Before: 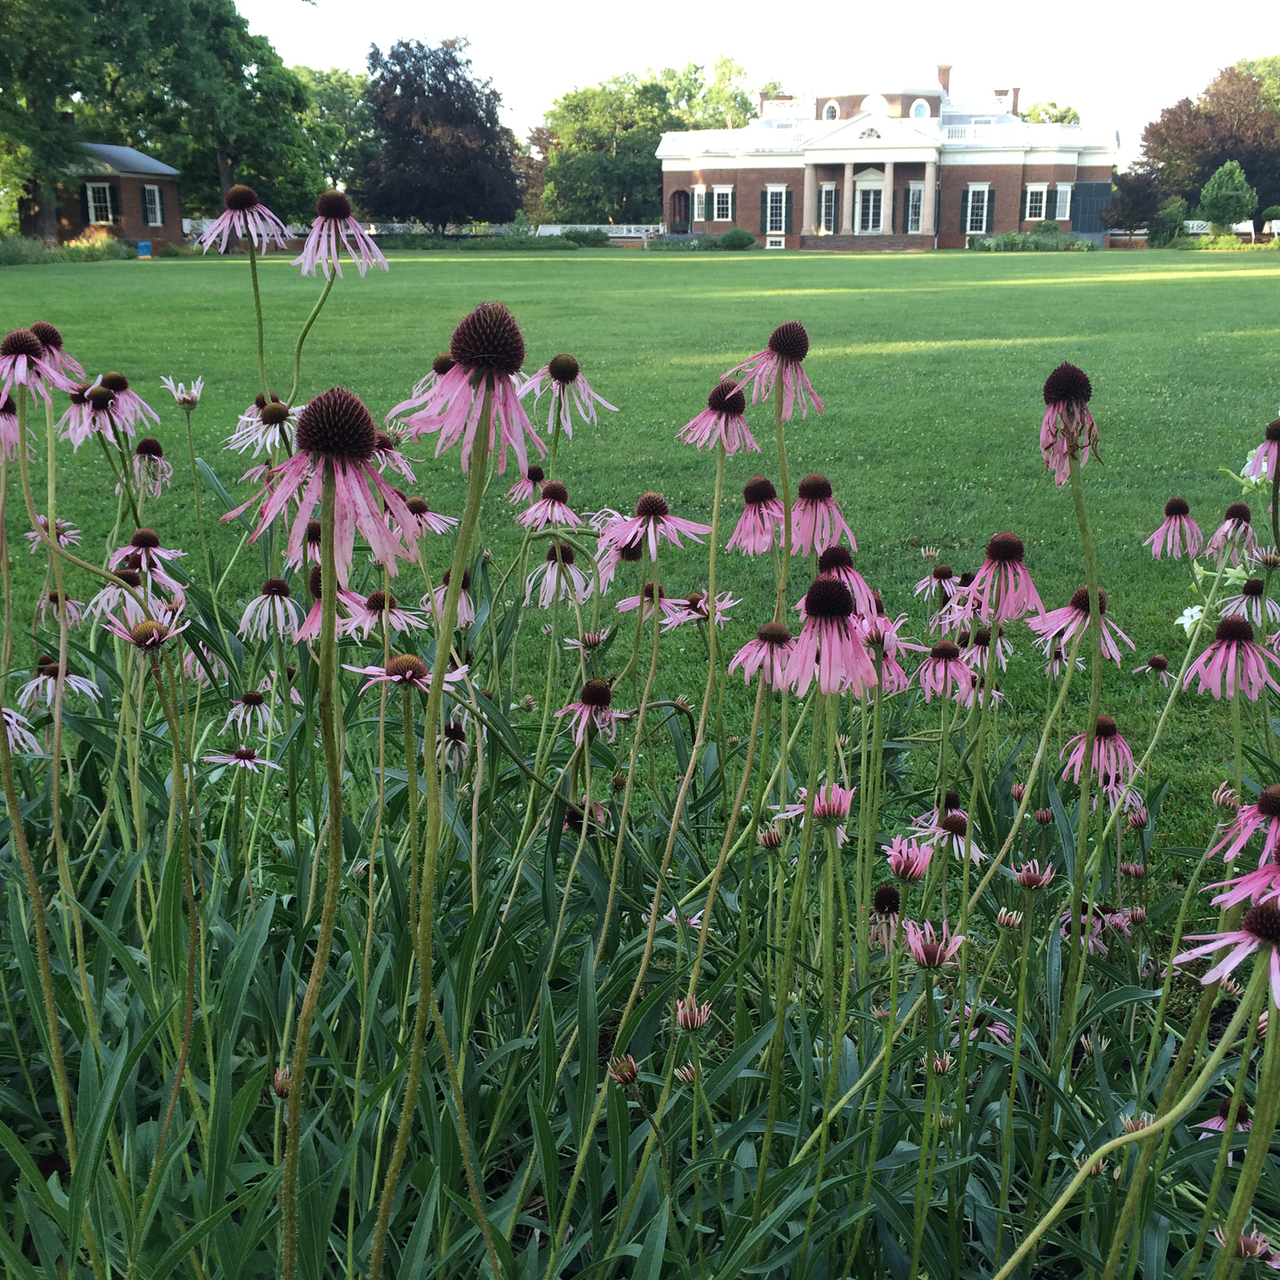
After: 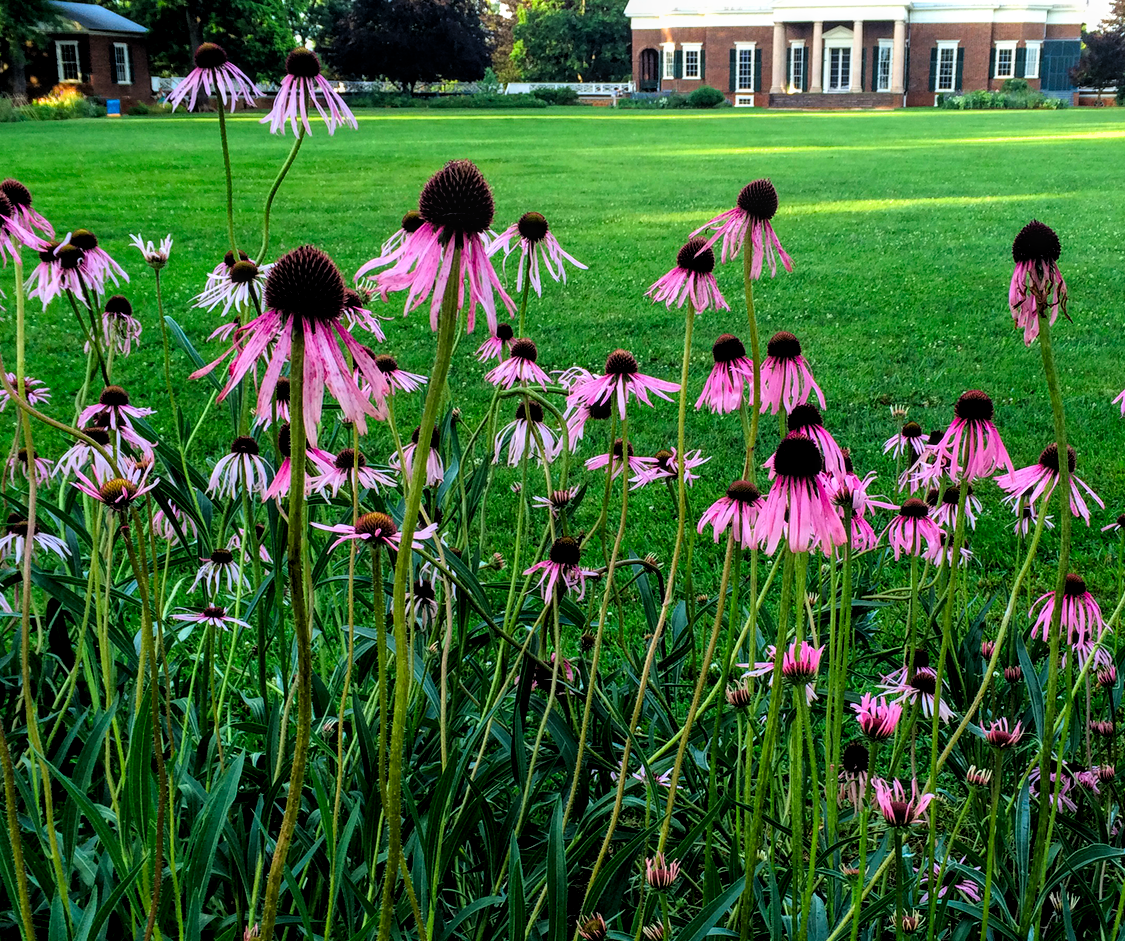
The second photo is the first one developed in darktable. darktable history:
filmic rgb: black relative exposure -3.64 EV, white relative exposure 2.44 EV, hardness 3.28, iterations of high-quality reconstruction 0, contrast in shadows safe
local contrast: on, module defaults
color correction: highlights b* -0.003, saturation 1.86
crop and rotate: left 2.478%, top 11.144%, right 9.582%, bottom 15.339%
